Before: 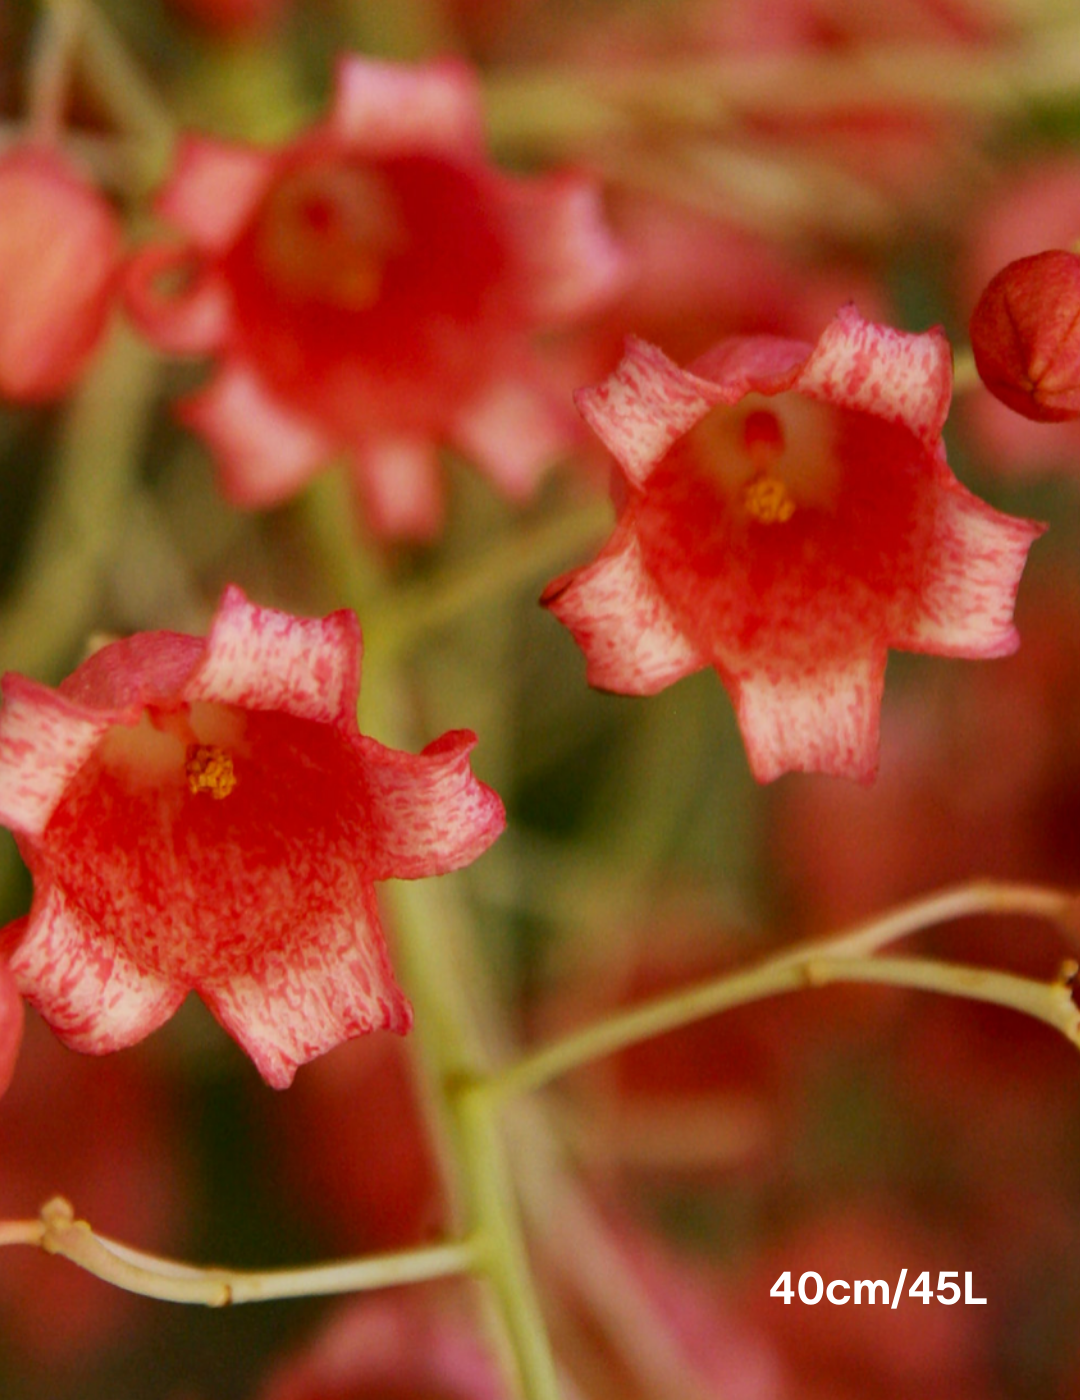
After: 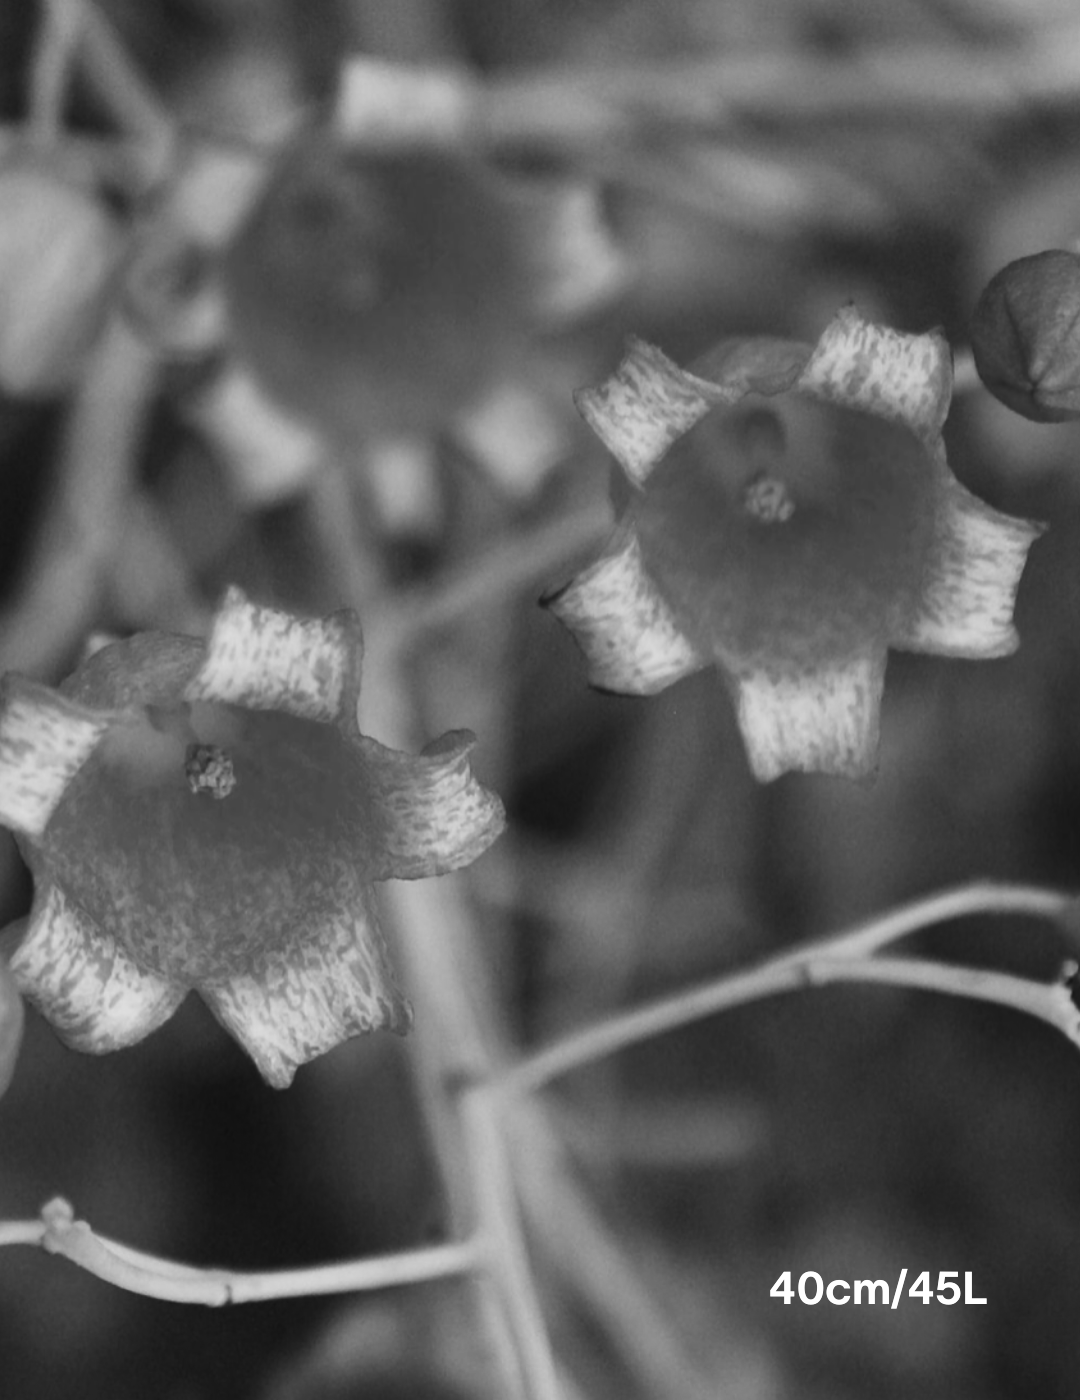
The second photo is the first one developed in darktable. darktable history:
color correction: highlights a* -0.137, highlights b* -5.91, shadows a* -0.137, shadows b* -0.137
shadows and highlights: shadows 12, white point adjustment 1.2, highlights -0.36, soften with gaussian
monochrome: on, module defaults
contrast brightness saturation: contrast 0.22
